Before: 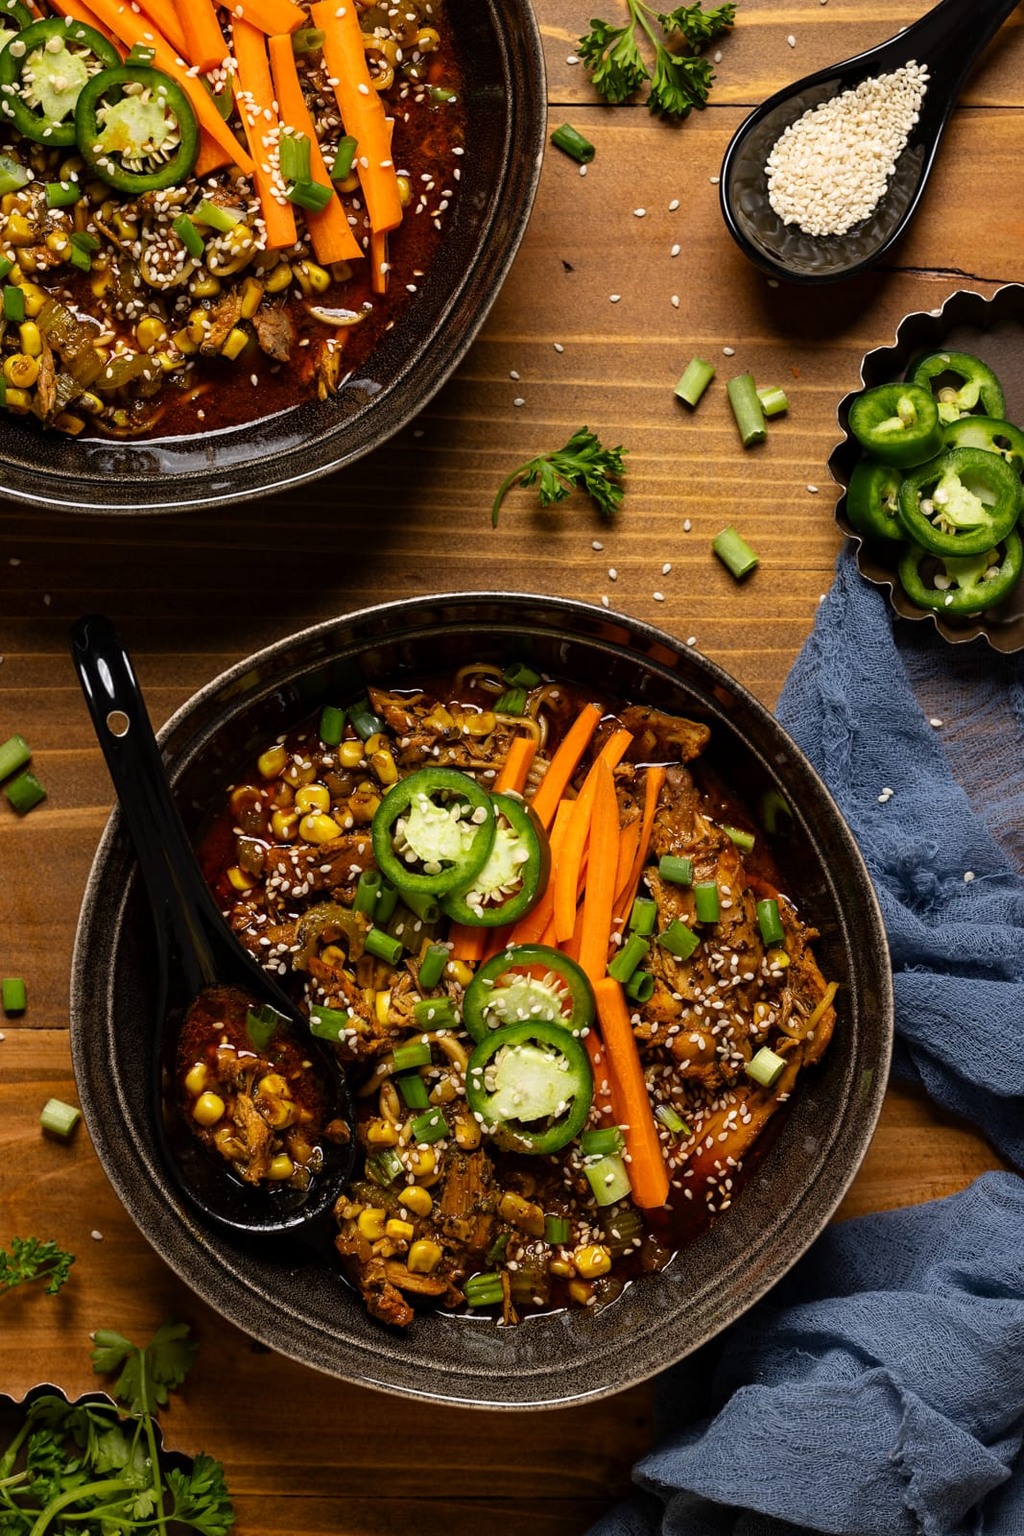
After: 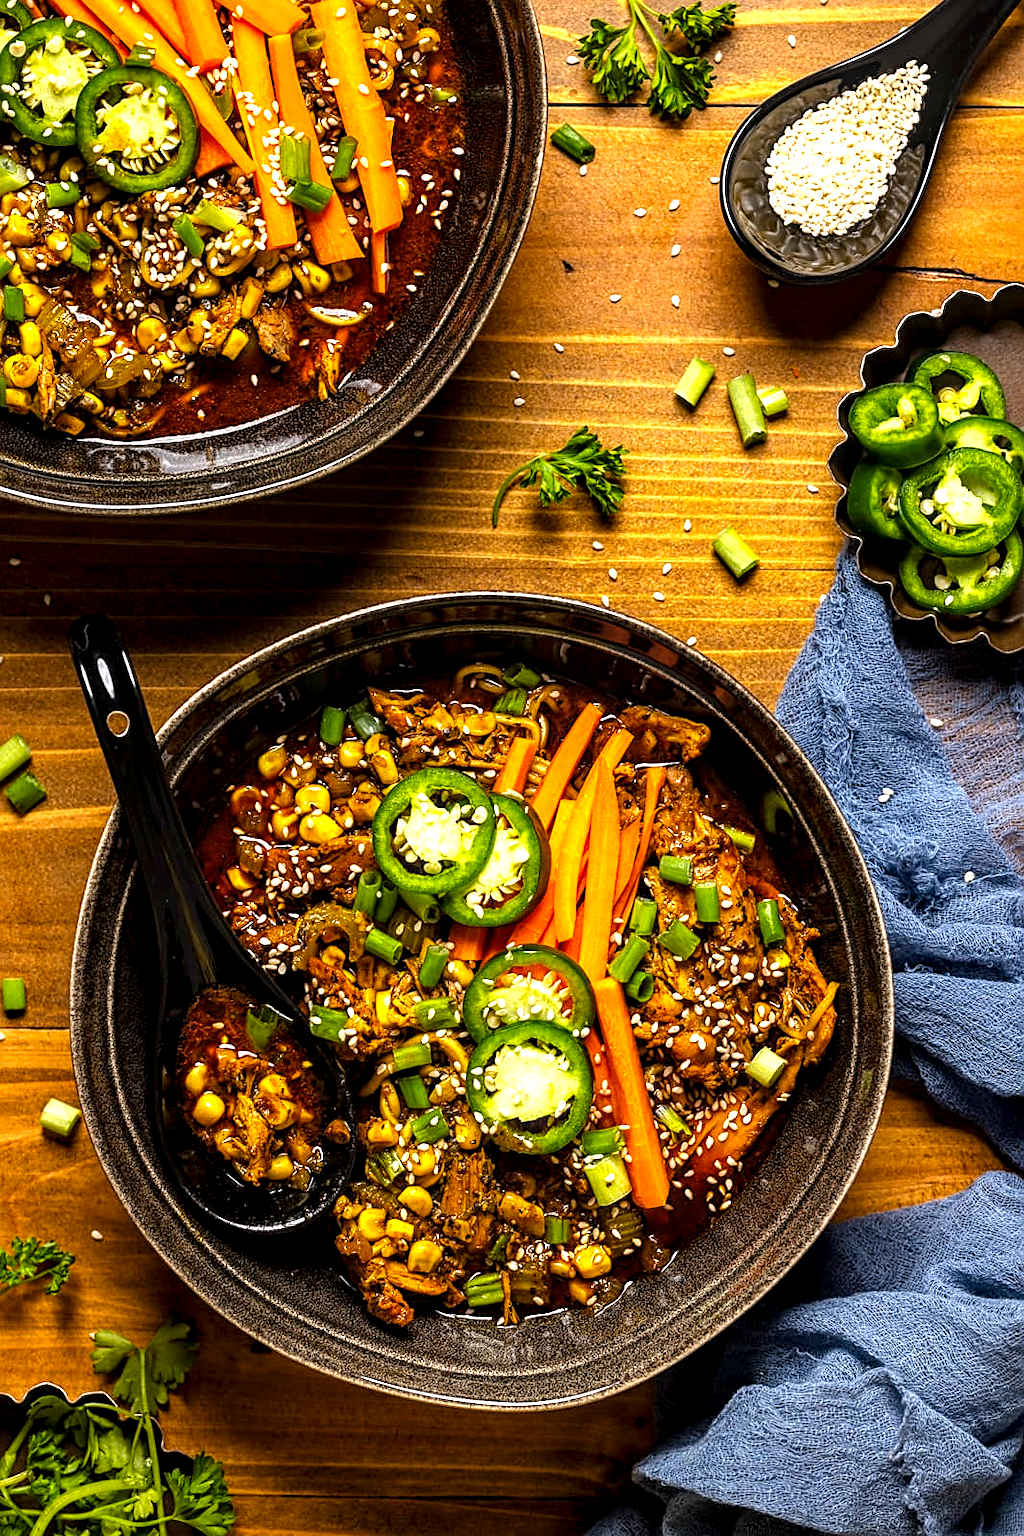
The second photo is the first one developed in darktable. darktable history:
exposure: black level correction 0, exposure 1 EV, compensate highlight preservation false
sharpen: on, module defaults
color balance rgb: perceptual saturation grading › global saturation 25.235%
local contrast: highlights 27%, detail 150%
